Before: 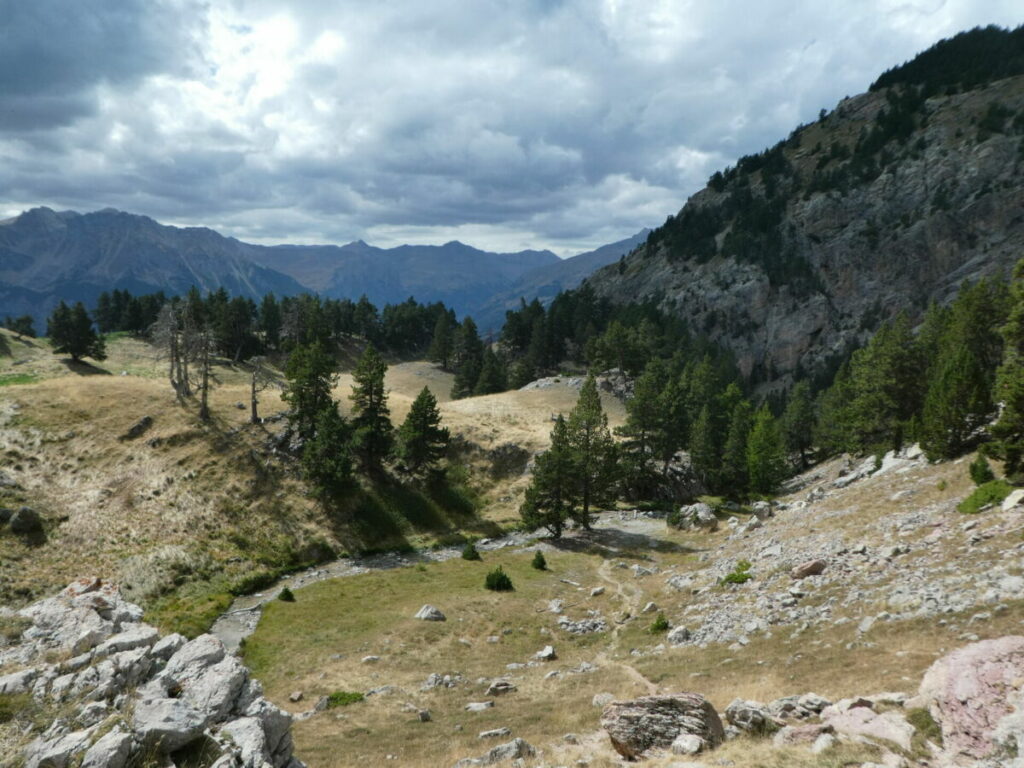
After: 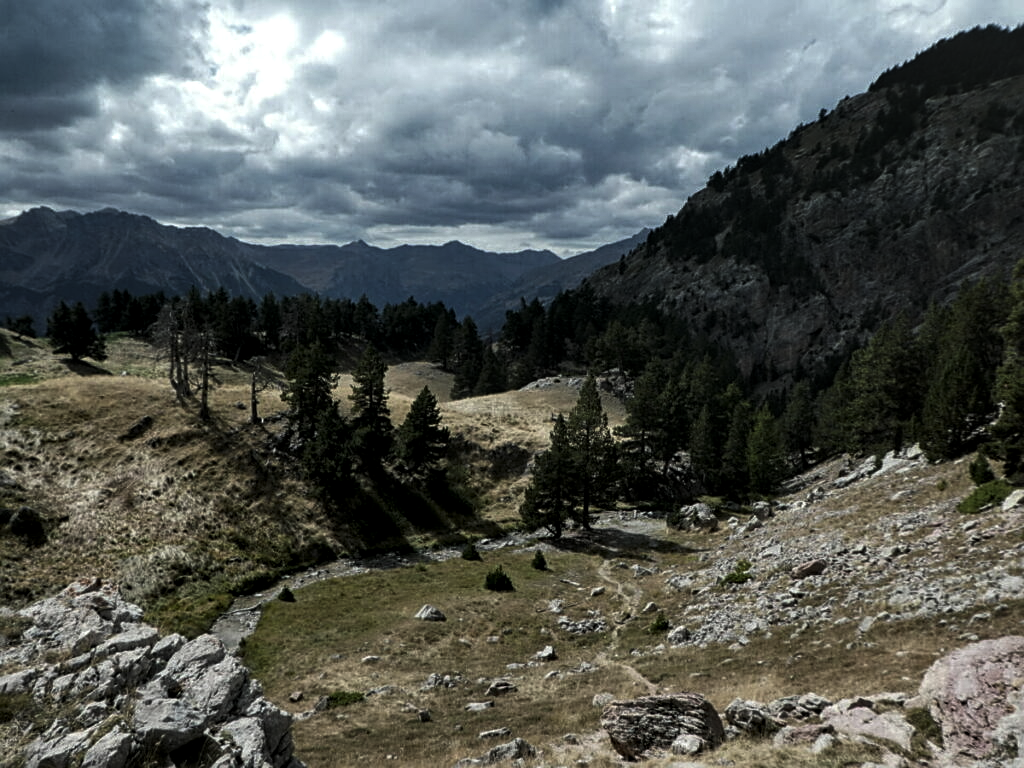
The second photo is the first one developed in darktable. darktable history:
sharpen: on, module defaults
local contrast: on, module defaults
levels: levels [0, 0.618, 1]
